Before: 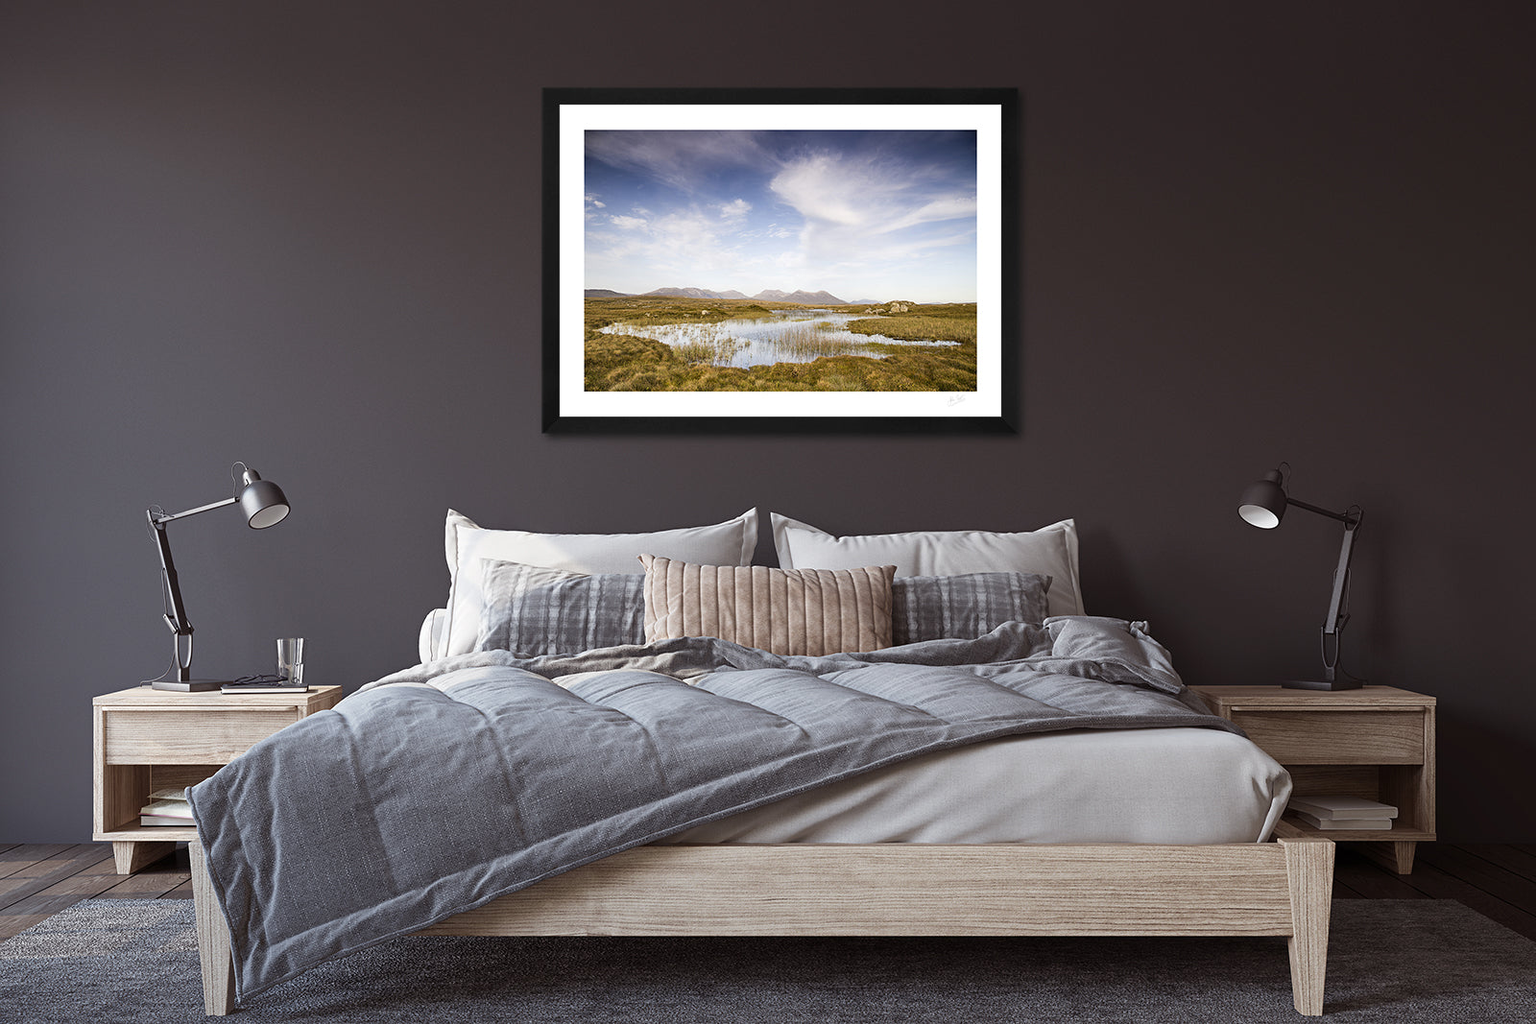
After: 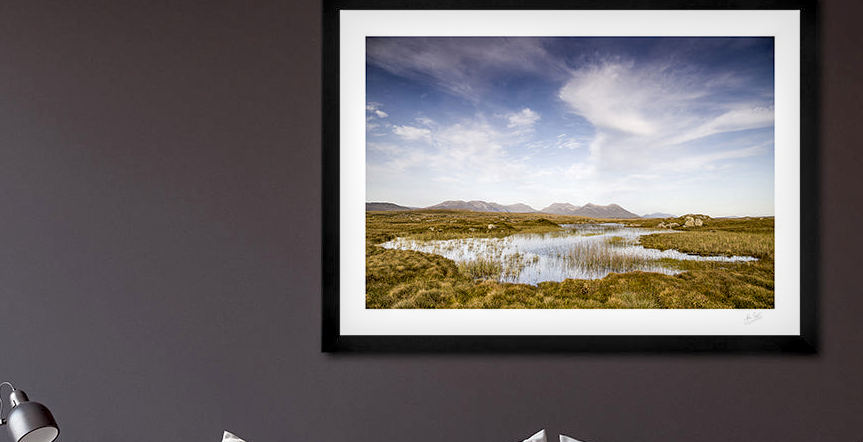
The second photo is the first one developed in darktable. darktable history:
local contrast: on, module defaults
crop: left 15.24%, top 9.307%, right 30.796%, bottom 49.209%
exposure: black level correction 0.01, exposure 0.011 EV, compensate highlight preservation false
